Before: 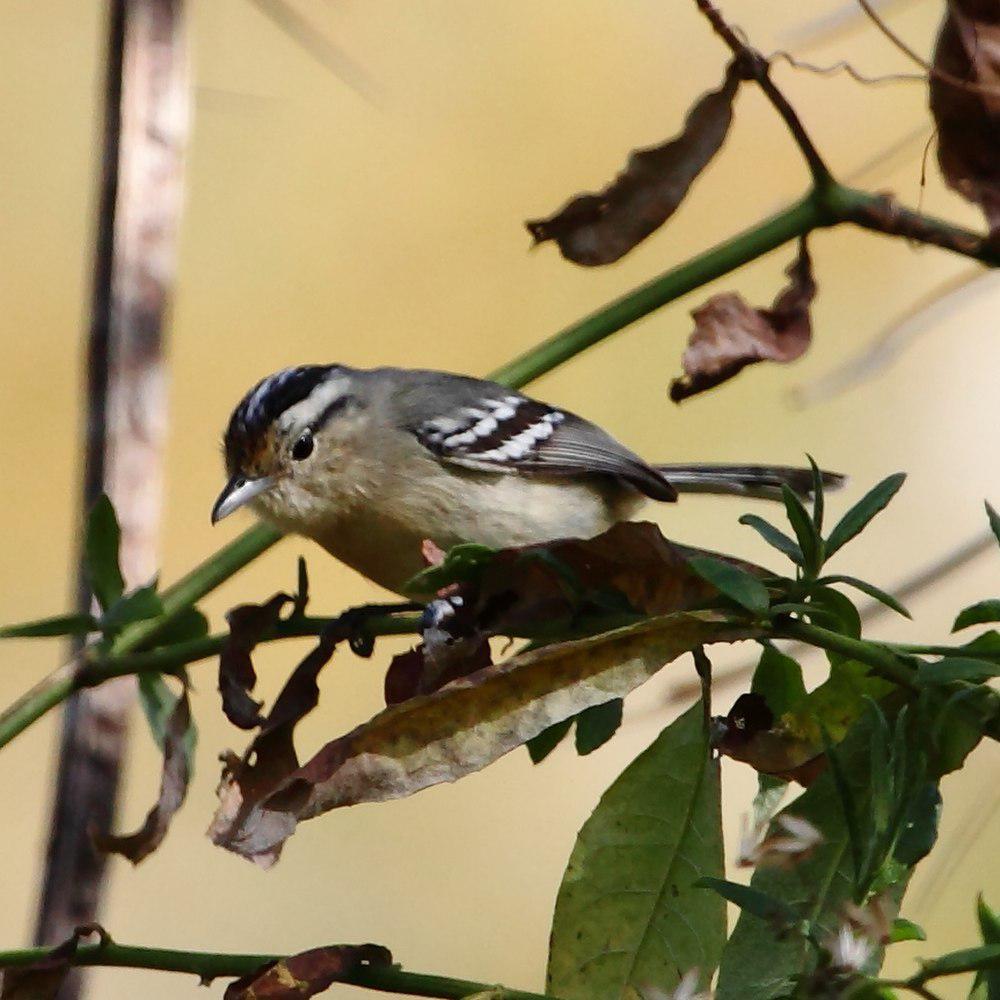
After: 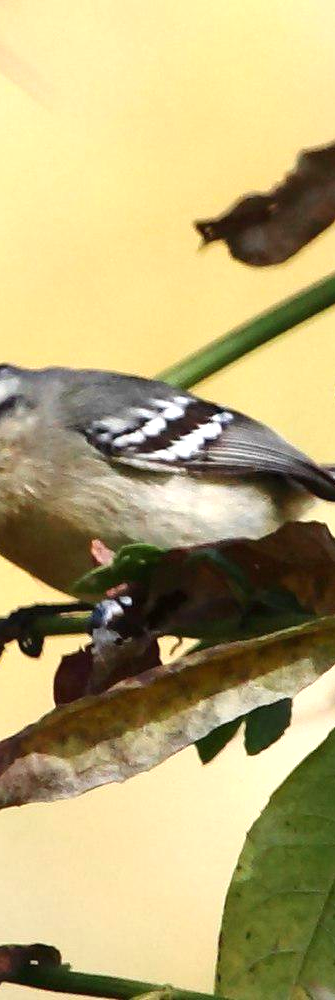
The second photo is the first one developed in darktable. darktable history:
crop: left 33.147%, right 33.321%
exposure: black level correction 0, exposure 0.693 EV, compensate highlight preservation false
